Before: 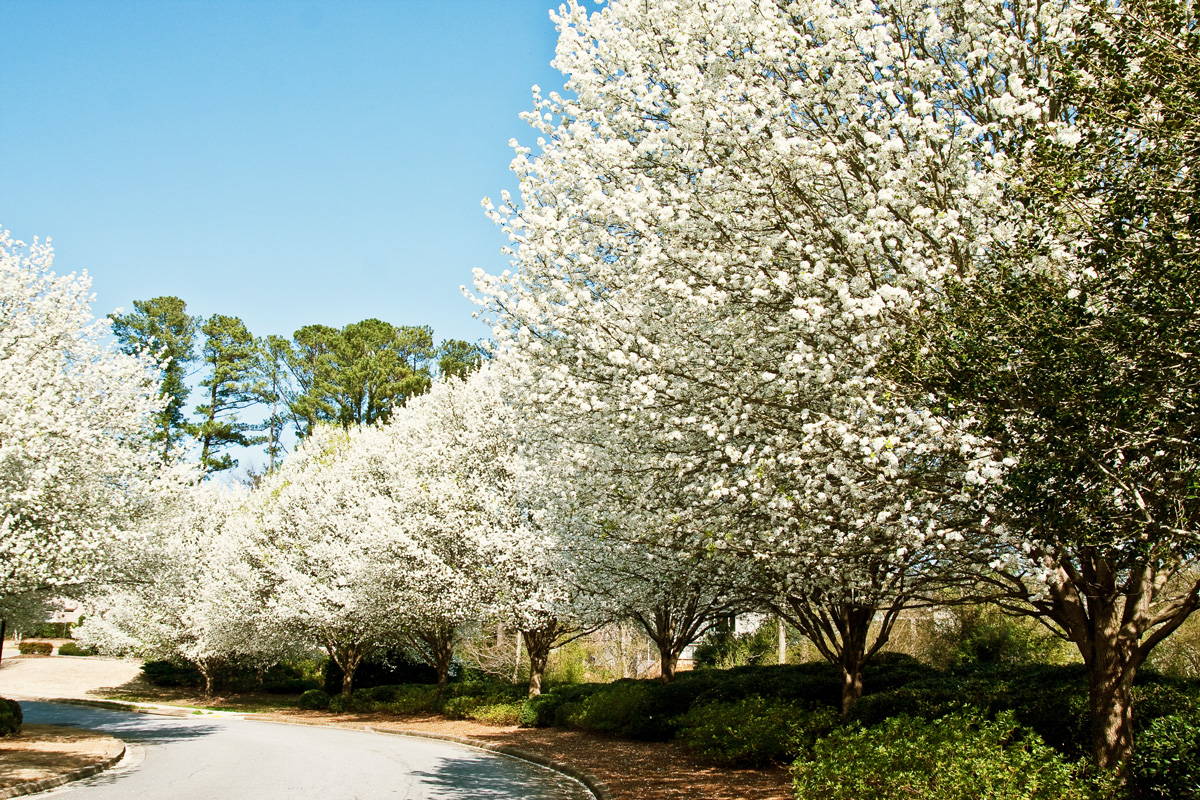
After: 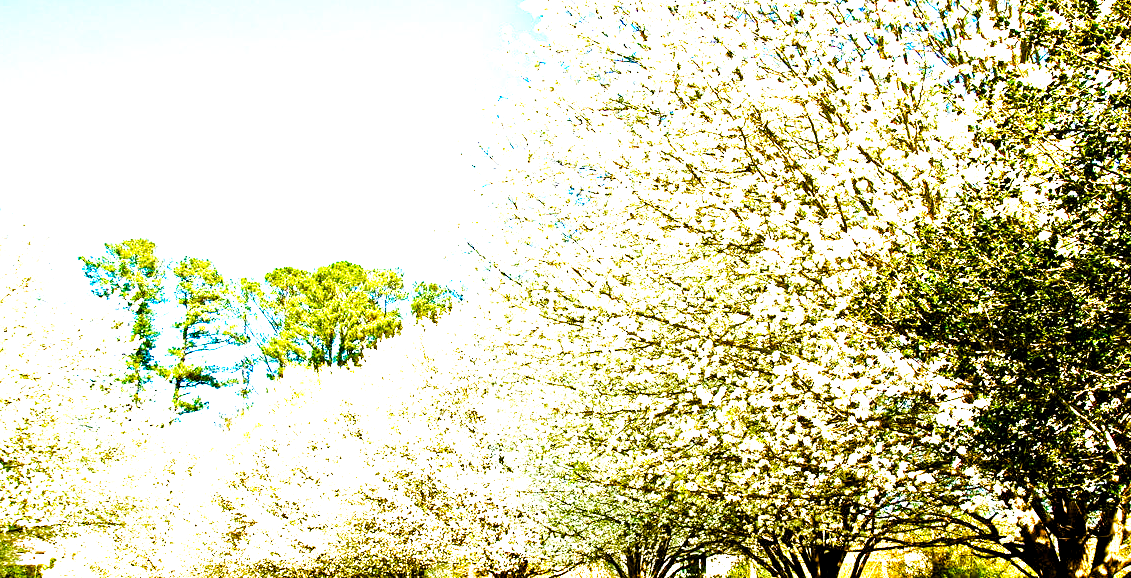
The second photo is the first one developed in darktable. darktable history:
crop: left 2.498%, top 7.306%, right 3.233%, bottom 20.364%
base curve: curves: ch0 [(0, 0) (0.007, 0.004) (0.027, 0.03) (0.046, 0.07) (0.207, 0.54) (0.442, 0.872) (0.673, 0.972) (1, 1)], preserve colors none
exposure: exposure 0.254 EV, compensate highlight preservation false
haze removal: compatibility mode true, adaptive false
levels: levels [0.055, 0.477, 0.9]
color balance rgb: linear chroma grading › global chroma 49.428%, perceptual saturation grading › global saturation 20%, perceptual saturation grading › highlights -50.336%, perceptual saturation grading › shadows 30.568%
